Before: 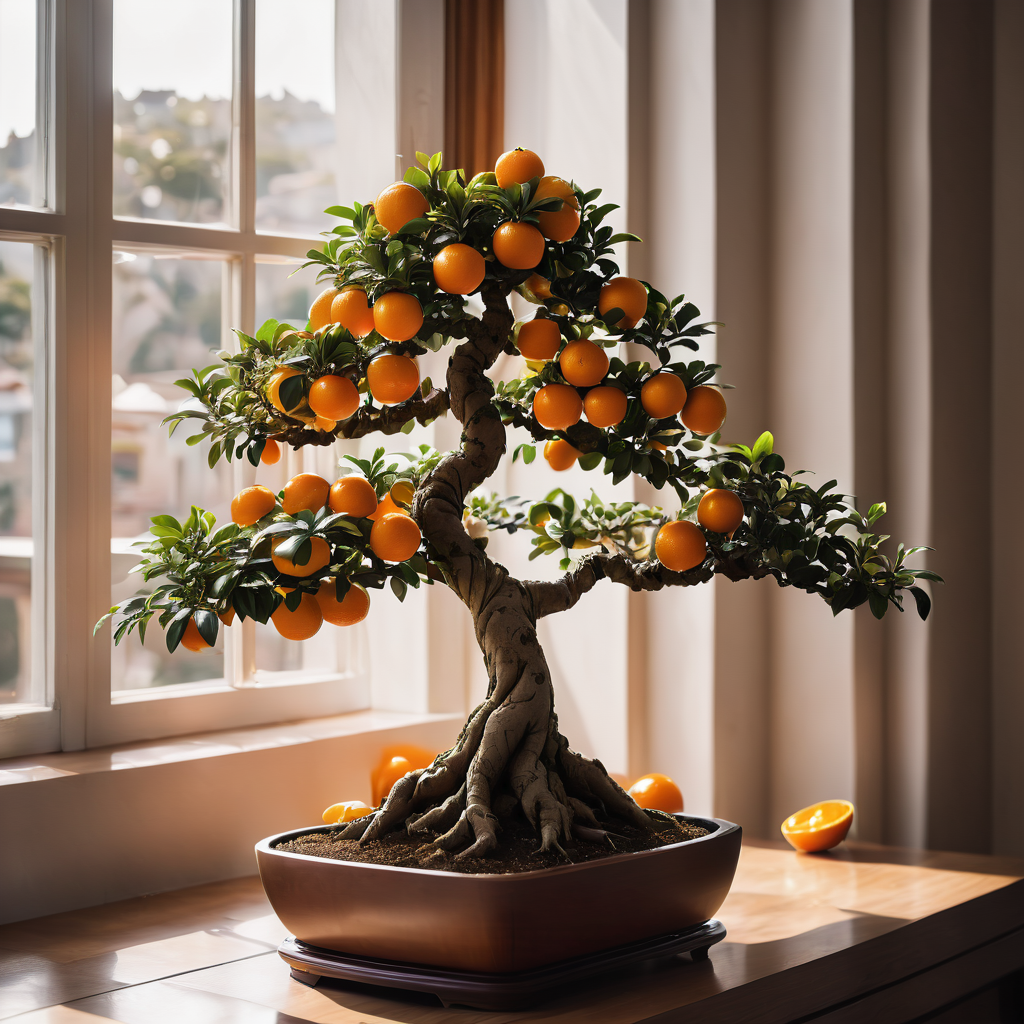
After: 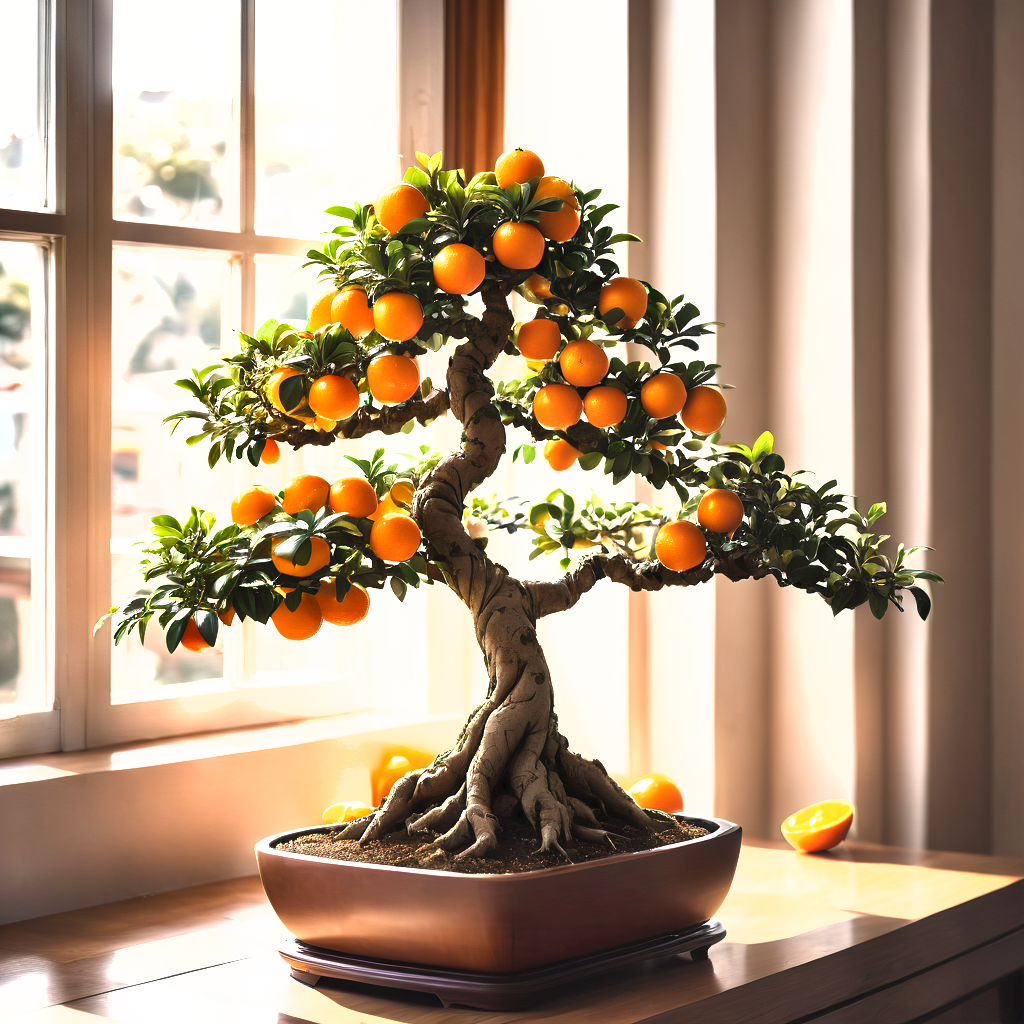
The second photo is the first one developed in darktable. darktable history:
exposure: black level correction 0, exposure 1.379 EV, compensate exposure bias true, compensate highlight preservation false
shadows and highlights: low approximation 0.01, soften with gaussian
